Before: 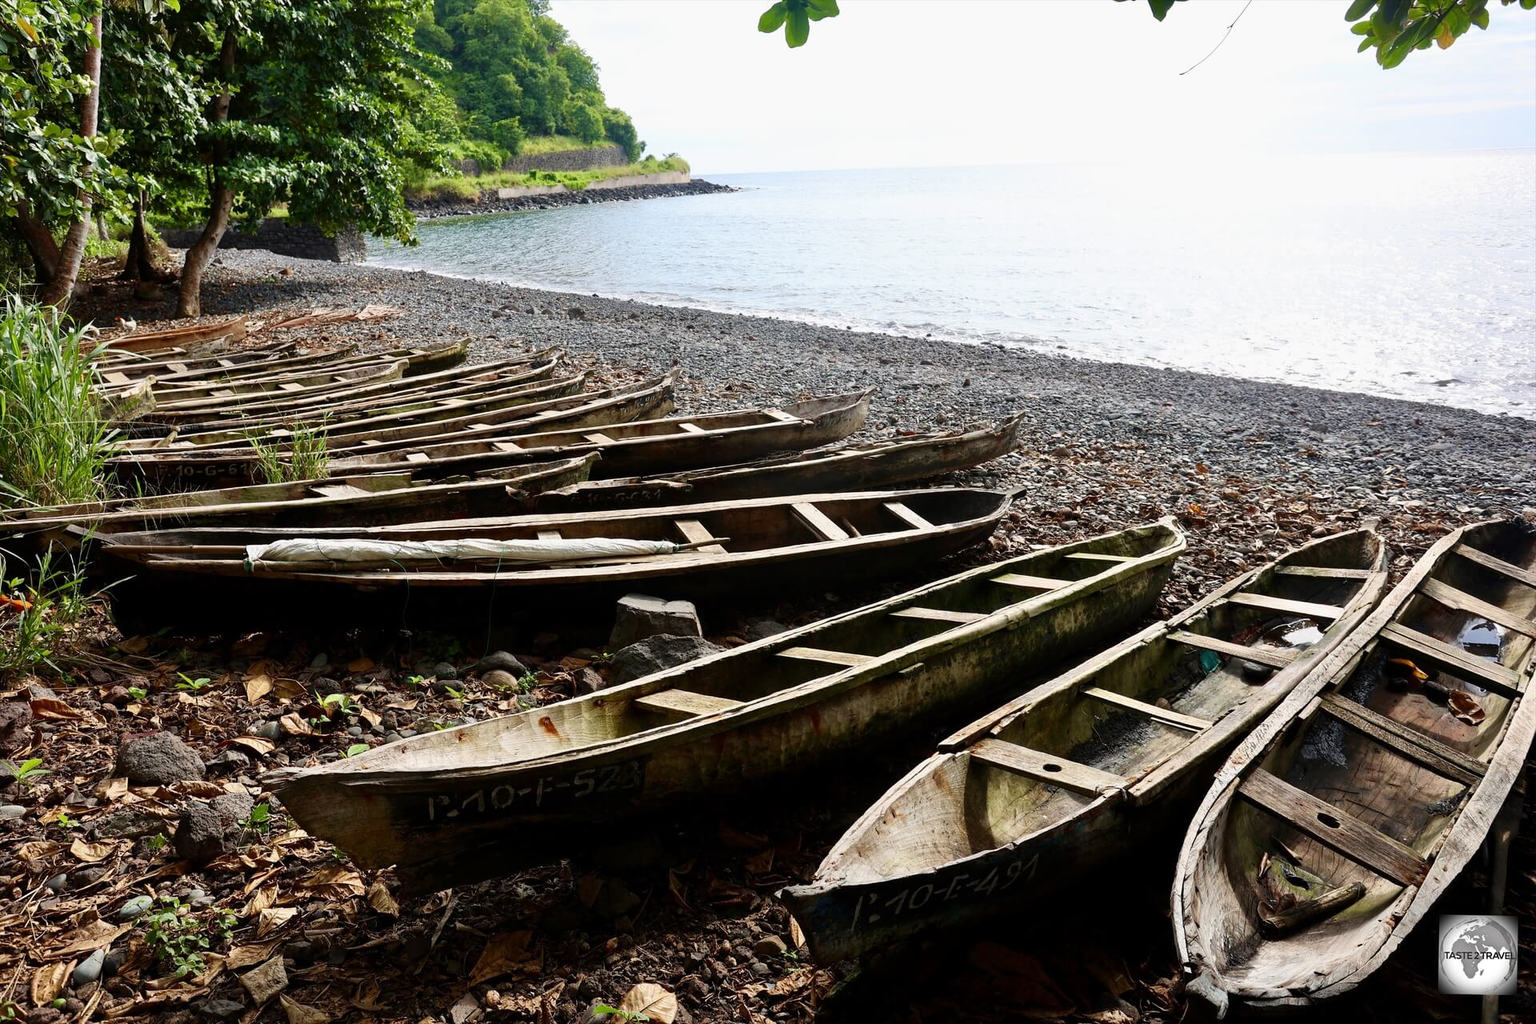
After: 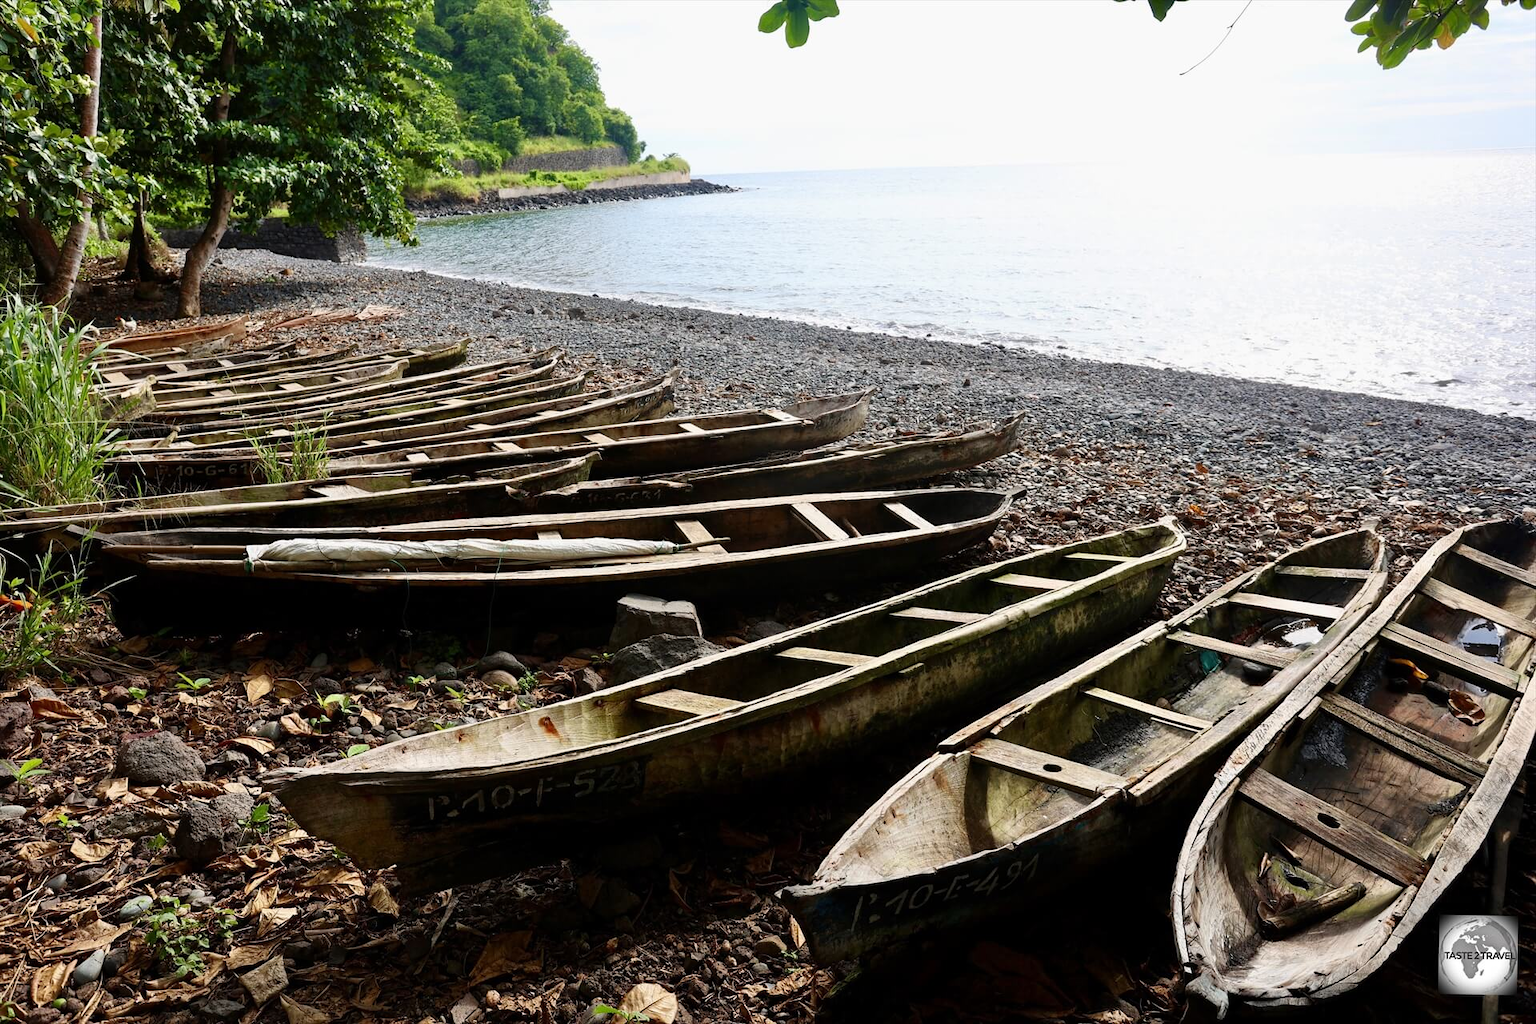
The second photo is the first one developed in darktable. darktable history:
color calibration: illuminant same as pipeline (D50), adaptation none (bypass), x 0.333, y 0.334, temperature 5007.21 K
